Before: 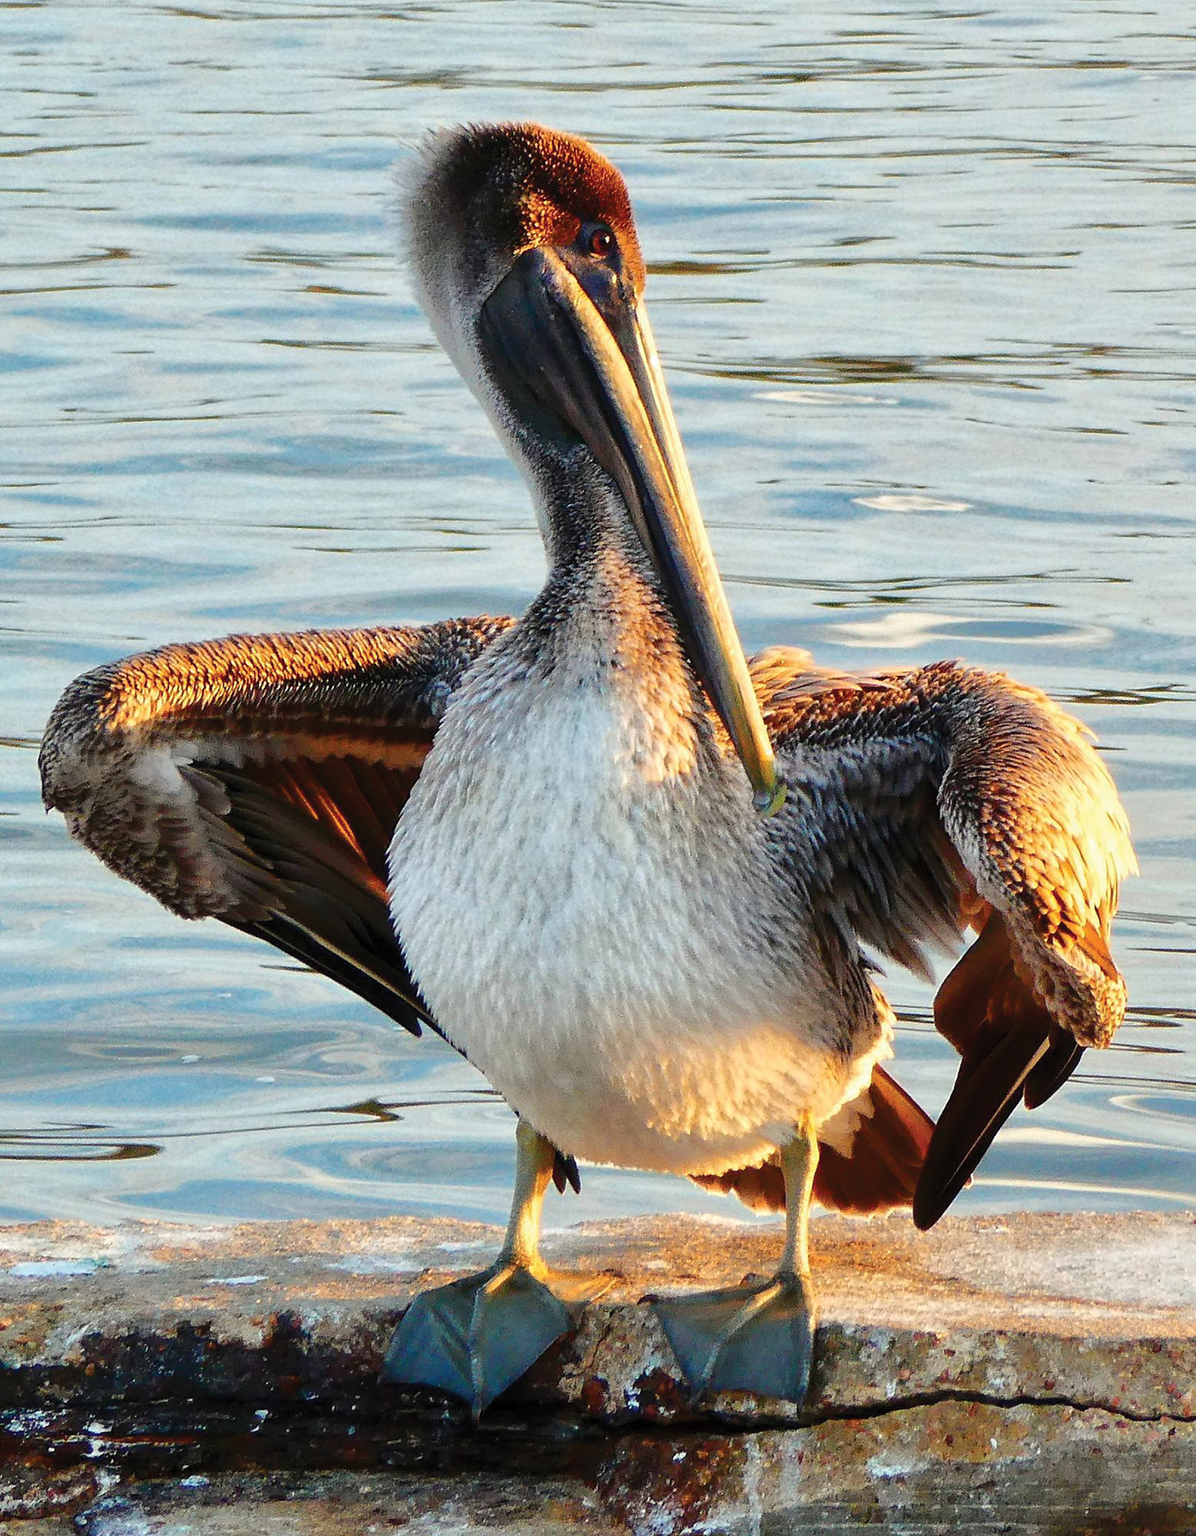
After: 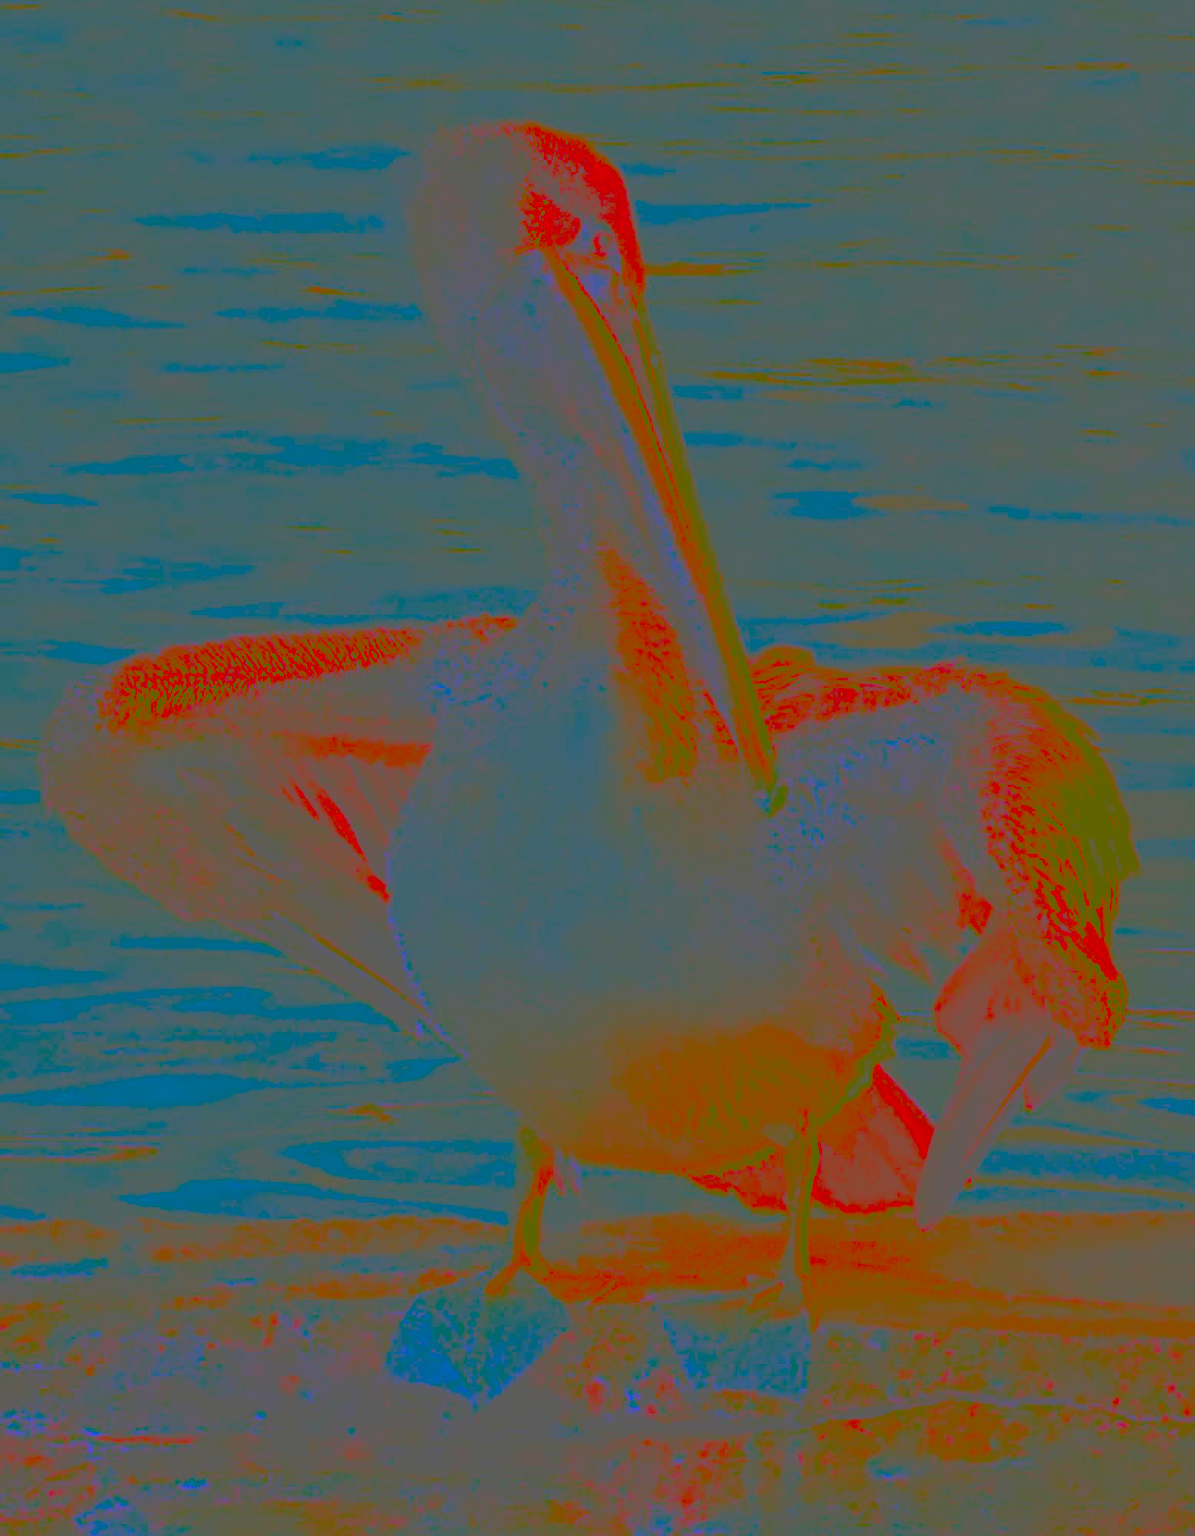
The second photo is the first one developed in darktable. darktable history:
sharpen: on, module defaults
contrast brightness saturation: contrast -0.99, brightness -0.17, saturation 0.75
exposure: exposure 0.4 EV, compensate highlight preservation false
